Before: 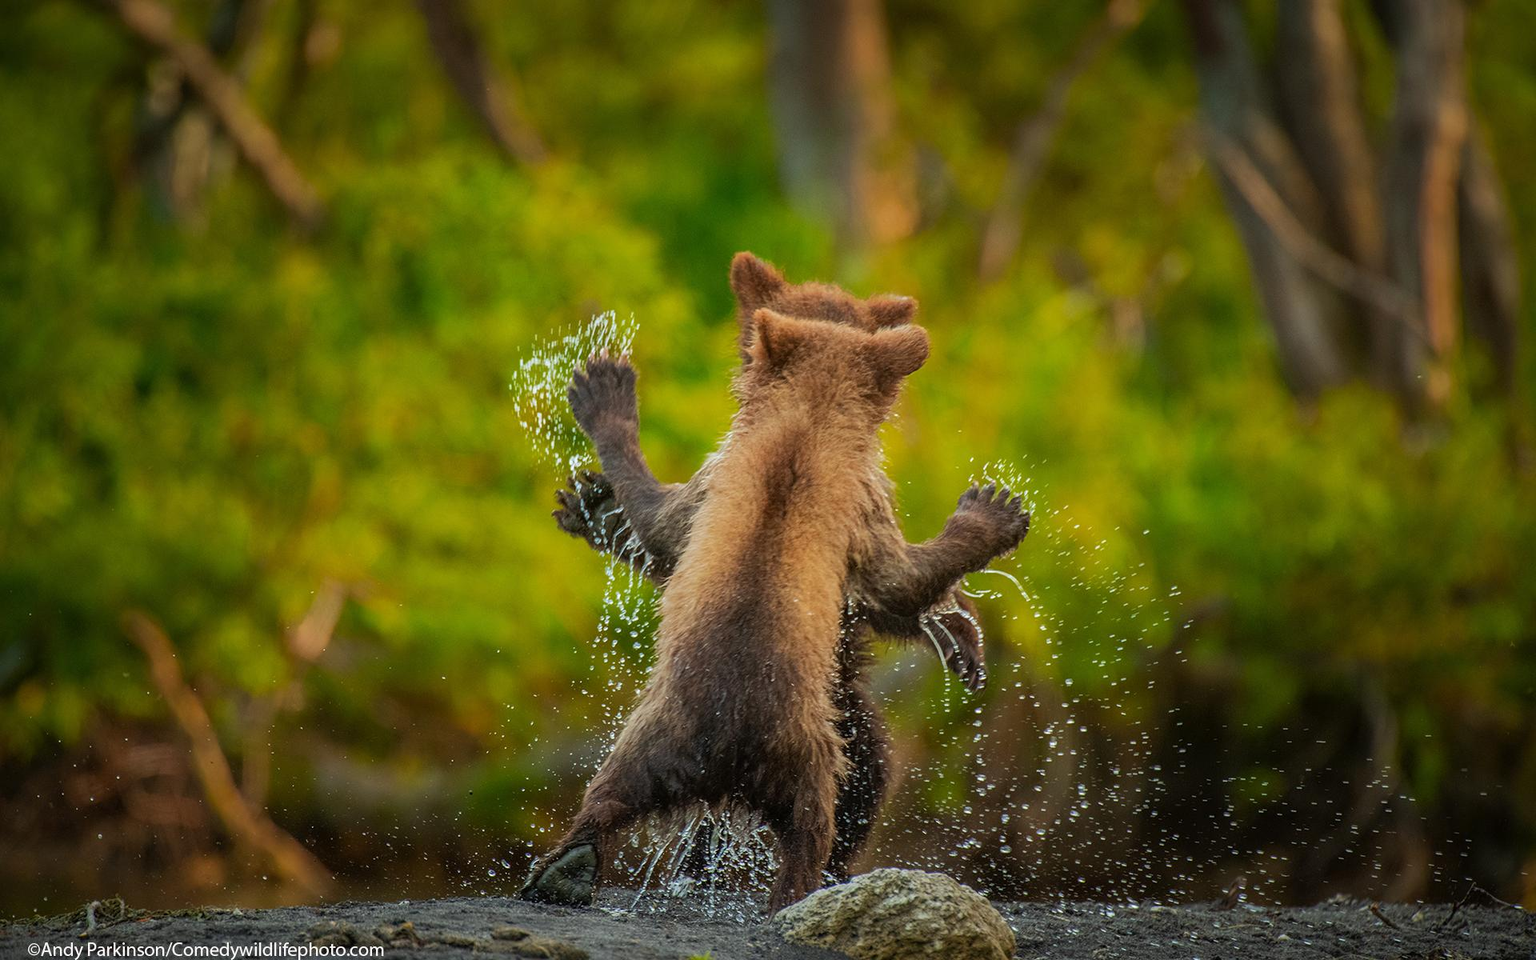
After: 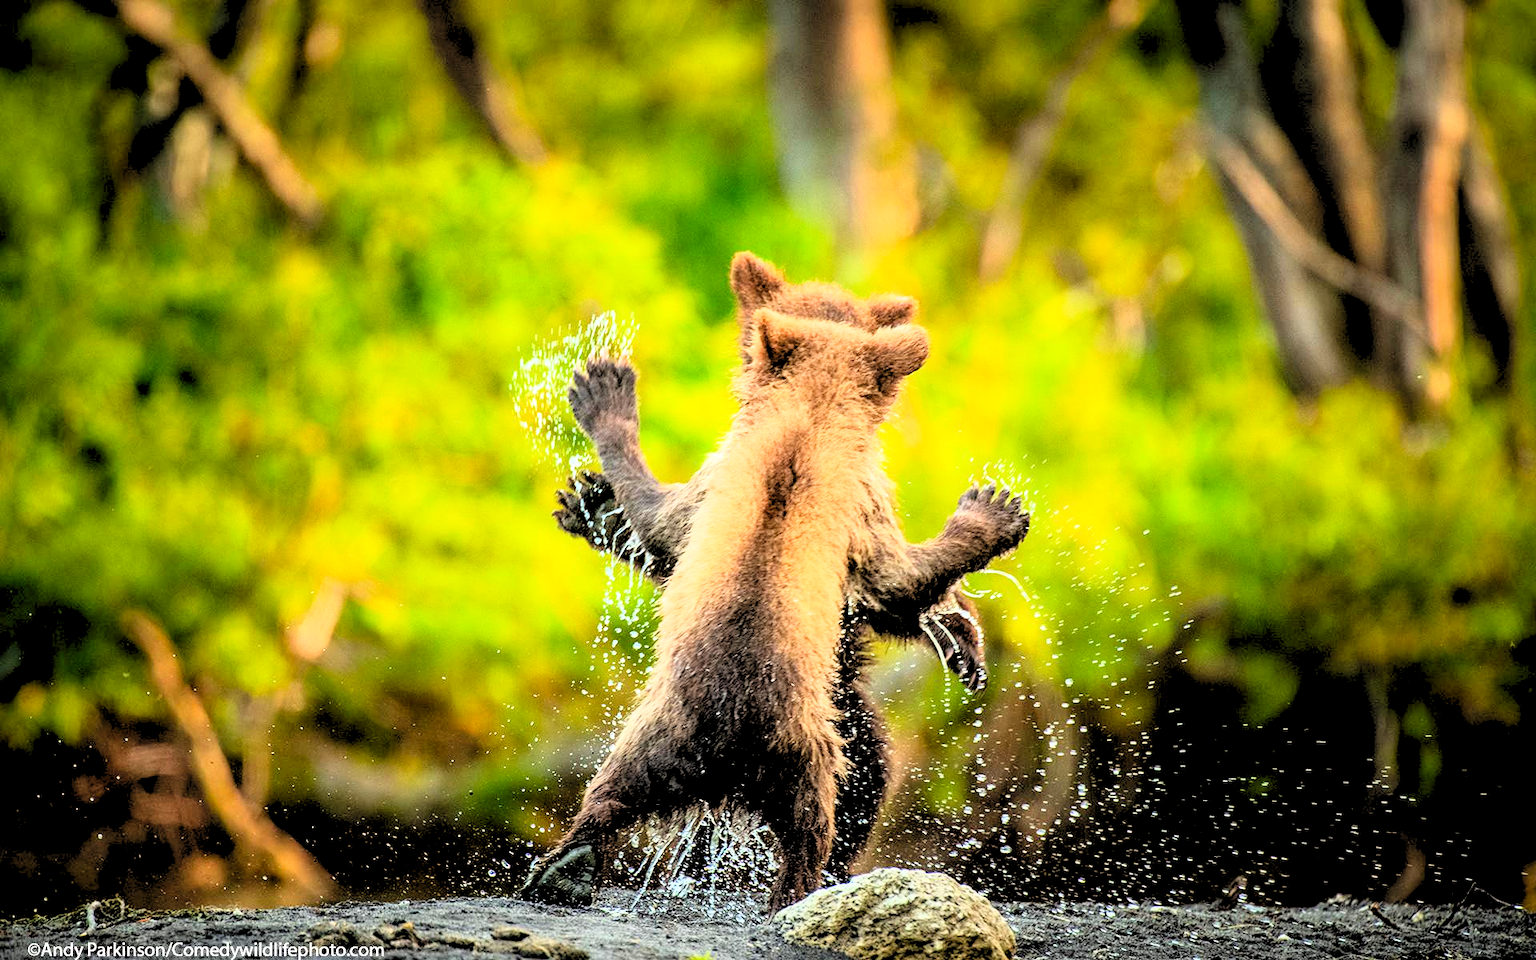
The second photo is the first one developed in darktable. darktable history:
rgb curve: curves: ch0 [(0, 0) (0.21, 0.15) (0.24, 0.21) (0.5, 0.75) (0.75, 0.96) (0.89, 0.99) (1, 1)]; ch1 [(0, 0.02) (0.21, 0.13) (0.25, 0.2) (0.5, 0.67) (0.75, 0.9) (0.89, 0.97) (1, 1)]; ch2 [(0, 0.02) (0.21, 0.13) (0.25, 0.2) (0.5, 0.67) (0.75, 0.9) (0.89, 0.97) (1, 1)], compensate middle gray true
levels: levels [0.072, 0.414, 0.976]
